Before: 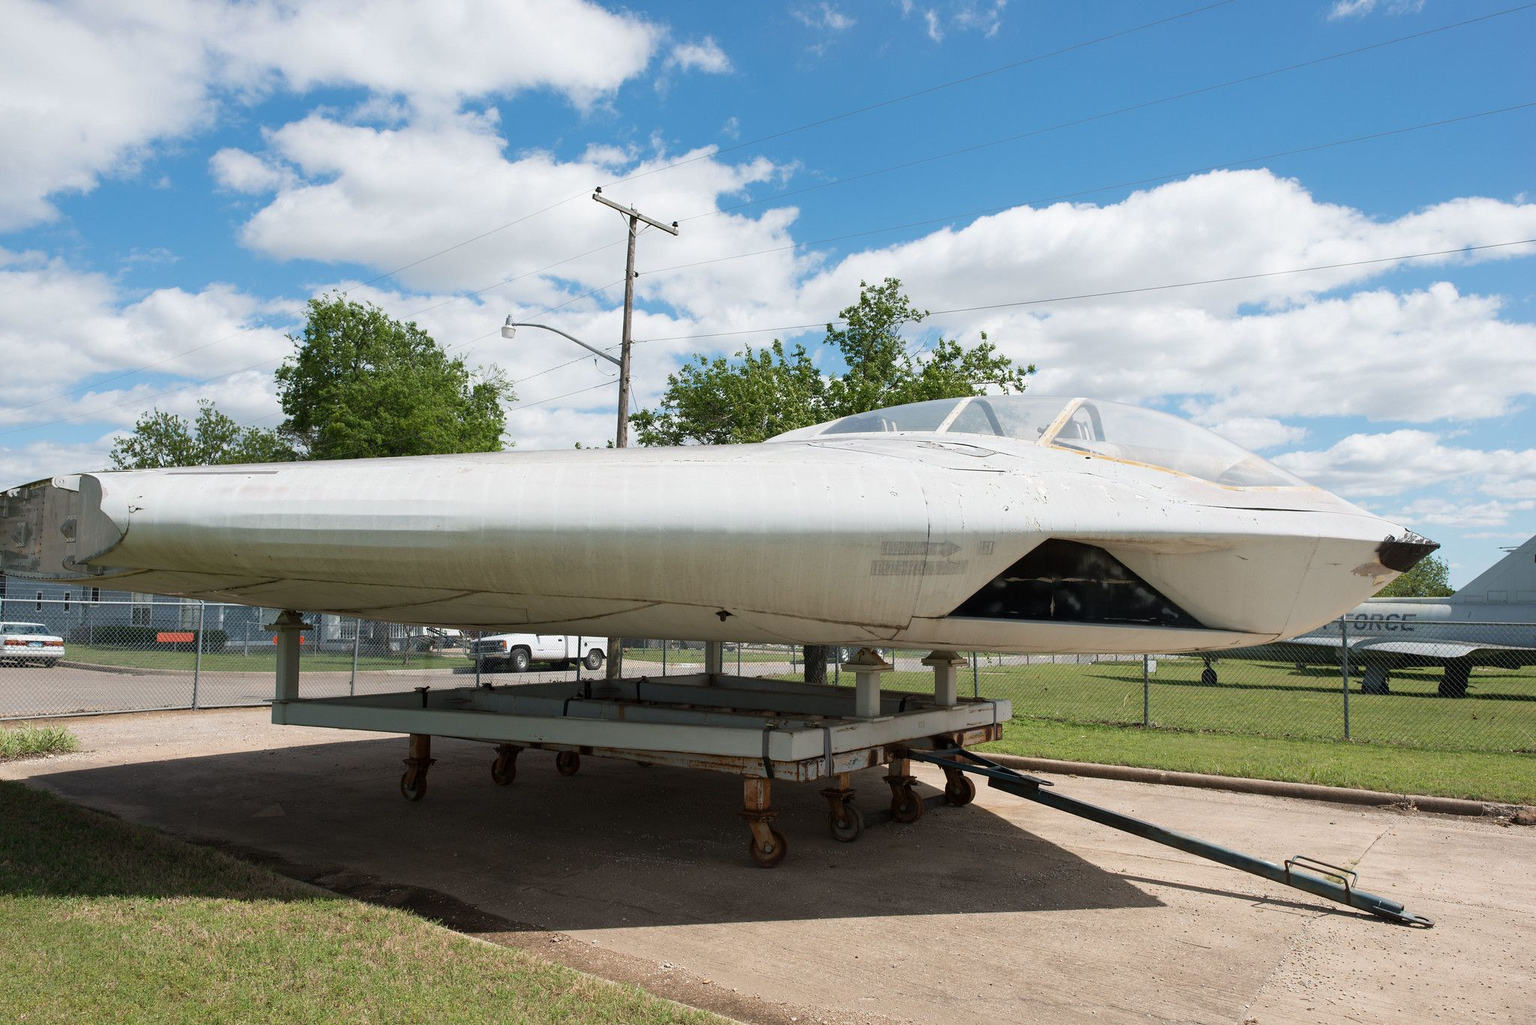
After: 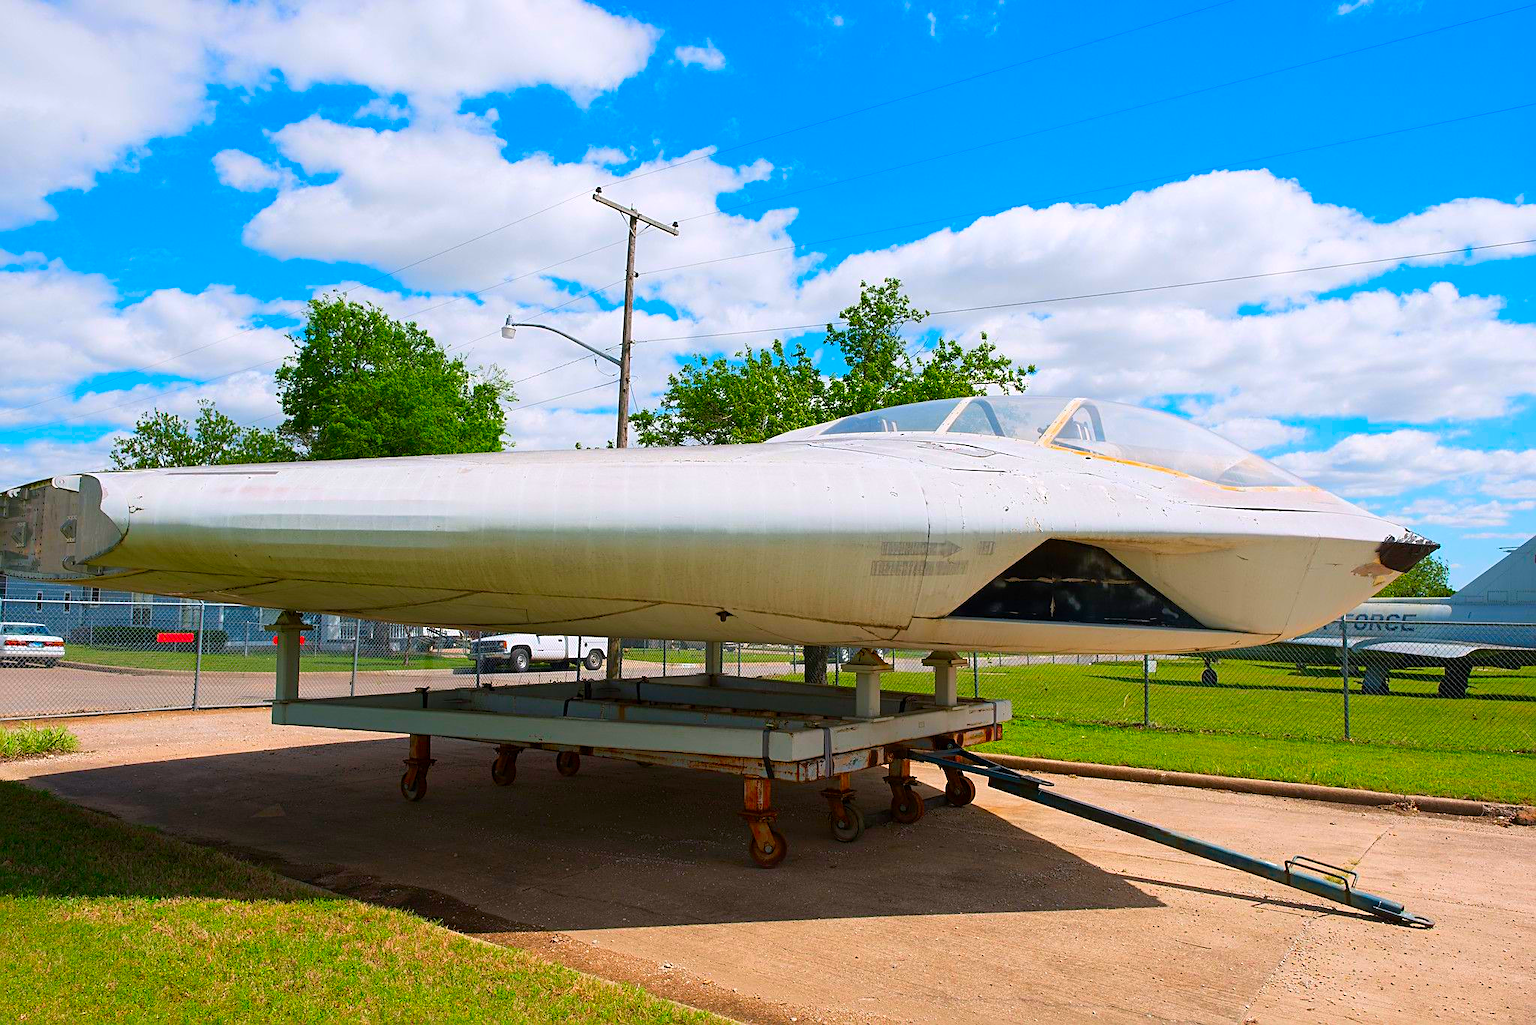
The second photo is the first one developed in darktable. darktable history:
color correction: highlights a* 1.51, highlights b* -1.8, saturation 2.46
levels: white 99.89%
sharpen: on, module defaults
